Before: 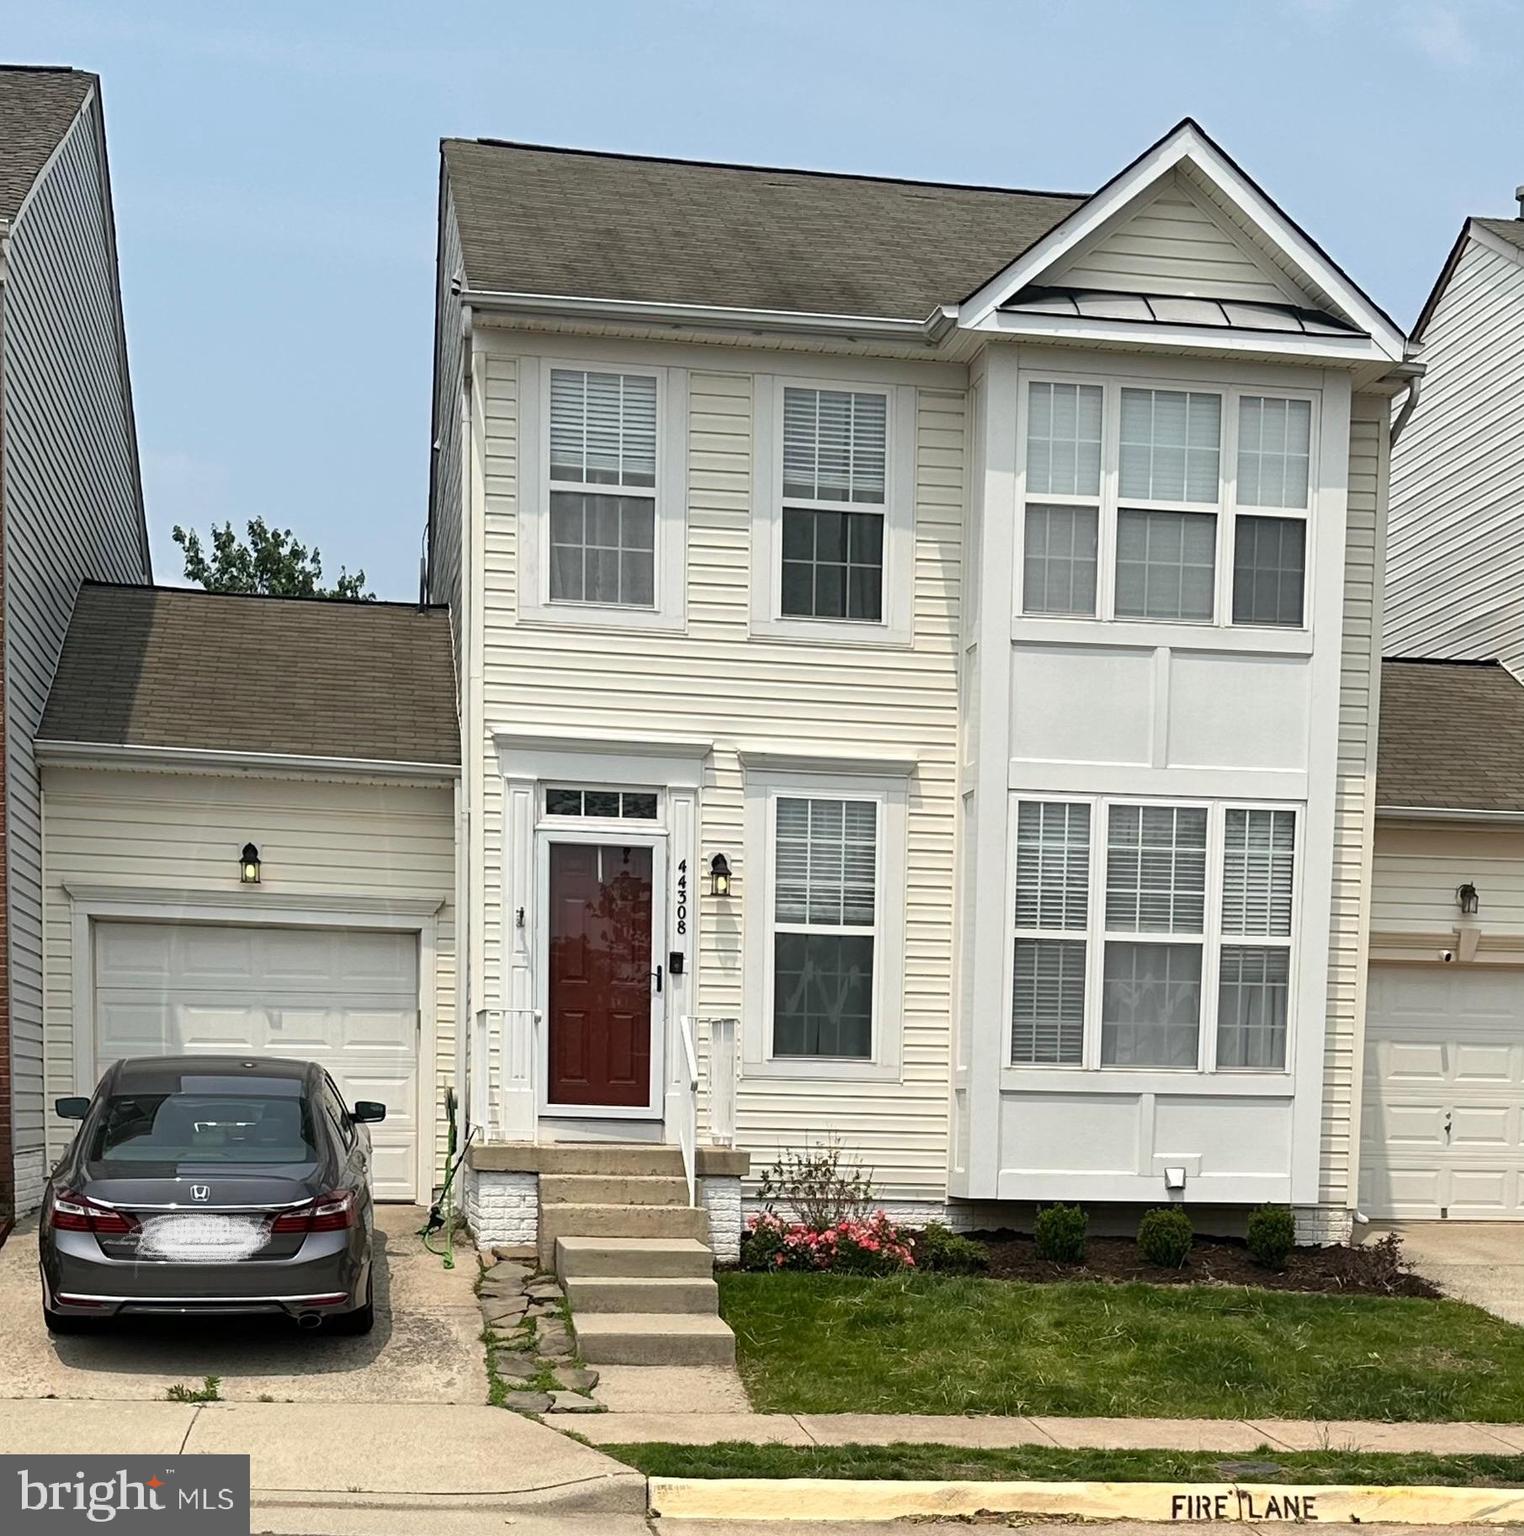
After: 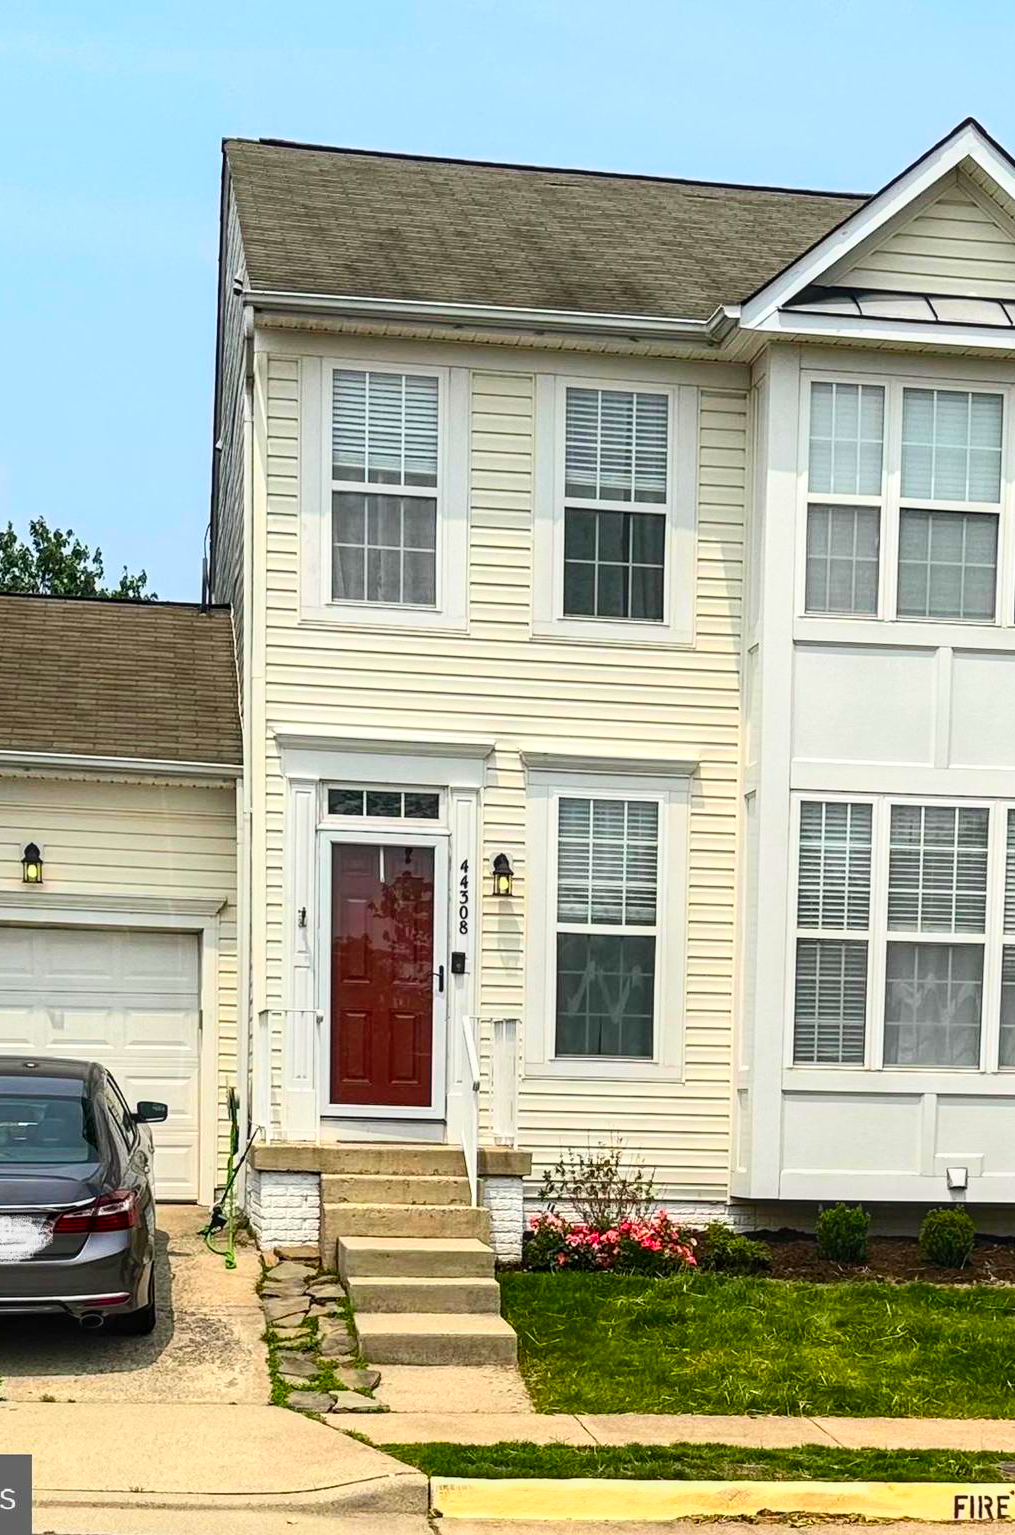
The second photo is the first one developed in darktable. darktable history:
local contrast: on, module defaults
crop and rotate: left 14.337%, right 19.002%
color balance rgb: perceptual saturation grading › global saturation 39.016%
contrast brightness saturation: contrast 0.232, brightness 0.111, saturation 0.286
